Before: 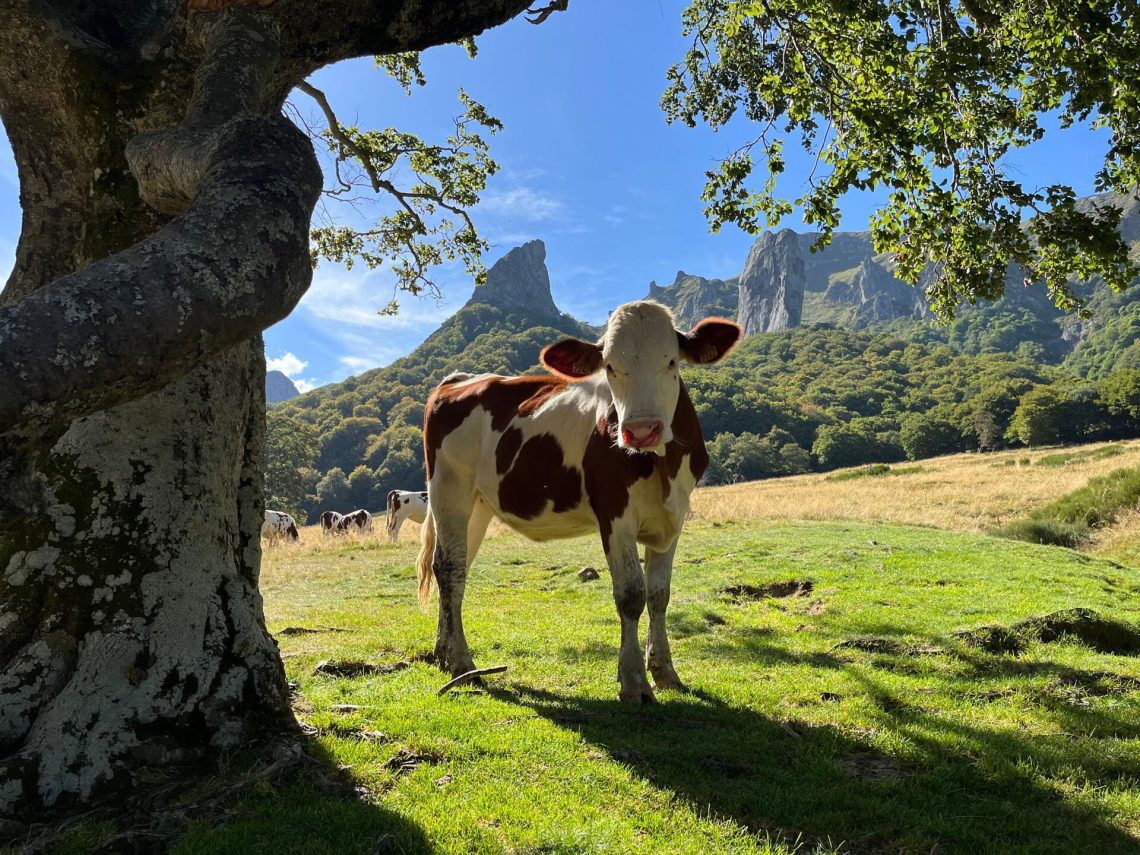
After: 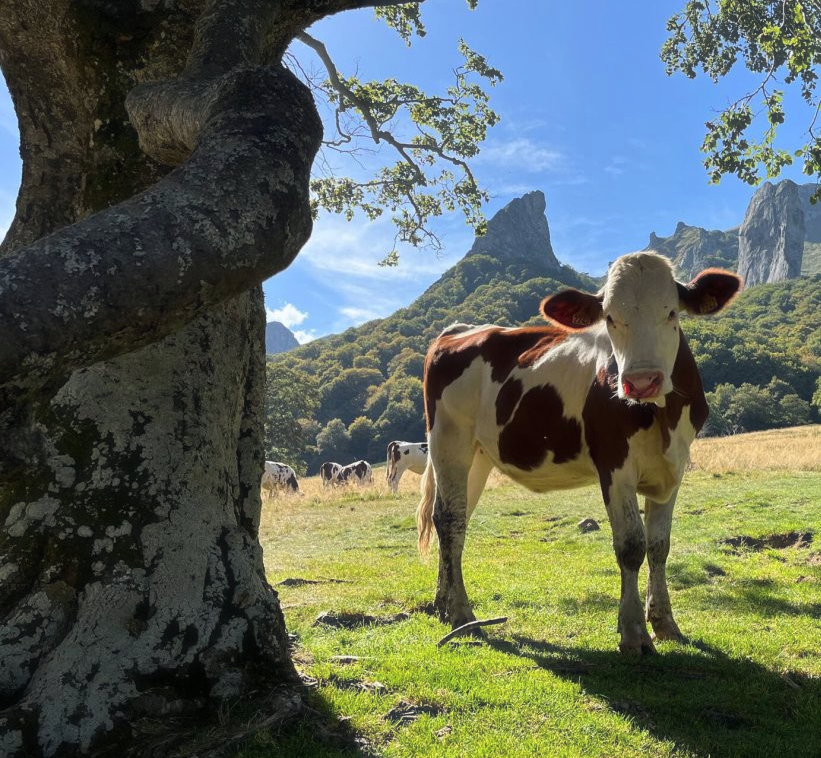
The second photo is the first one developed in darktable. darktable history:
crop: top 5.766%, right 27.906%, bottom 5.5%
haze removal: strength -0.107, compatibility mode true, adaptive false
